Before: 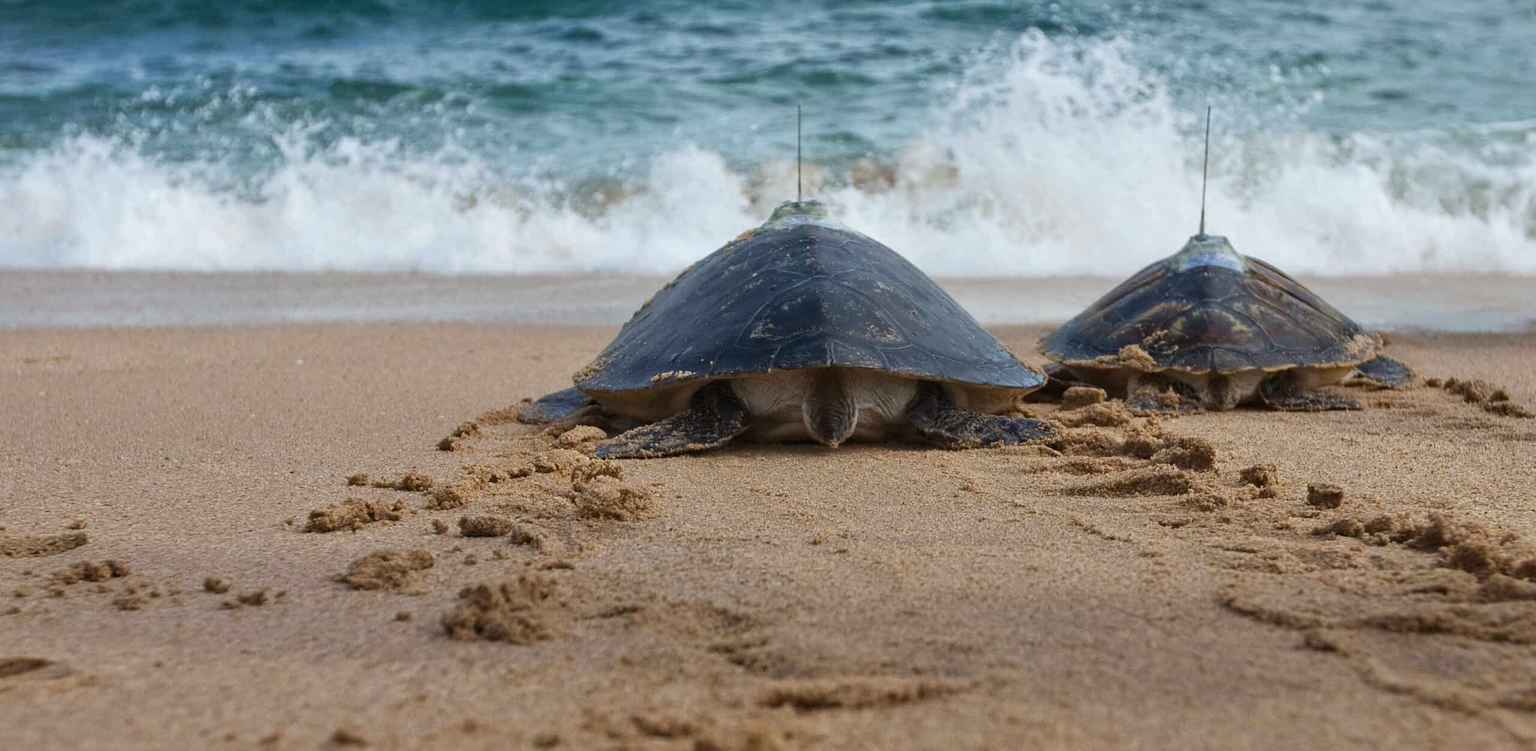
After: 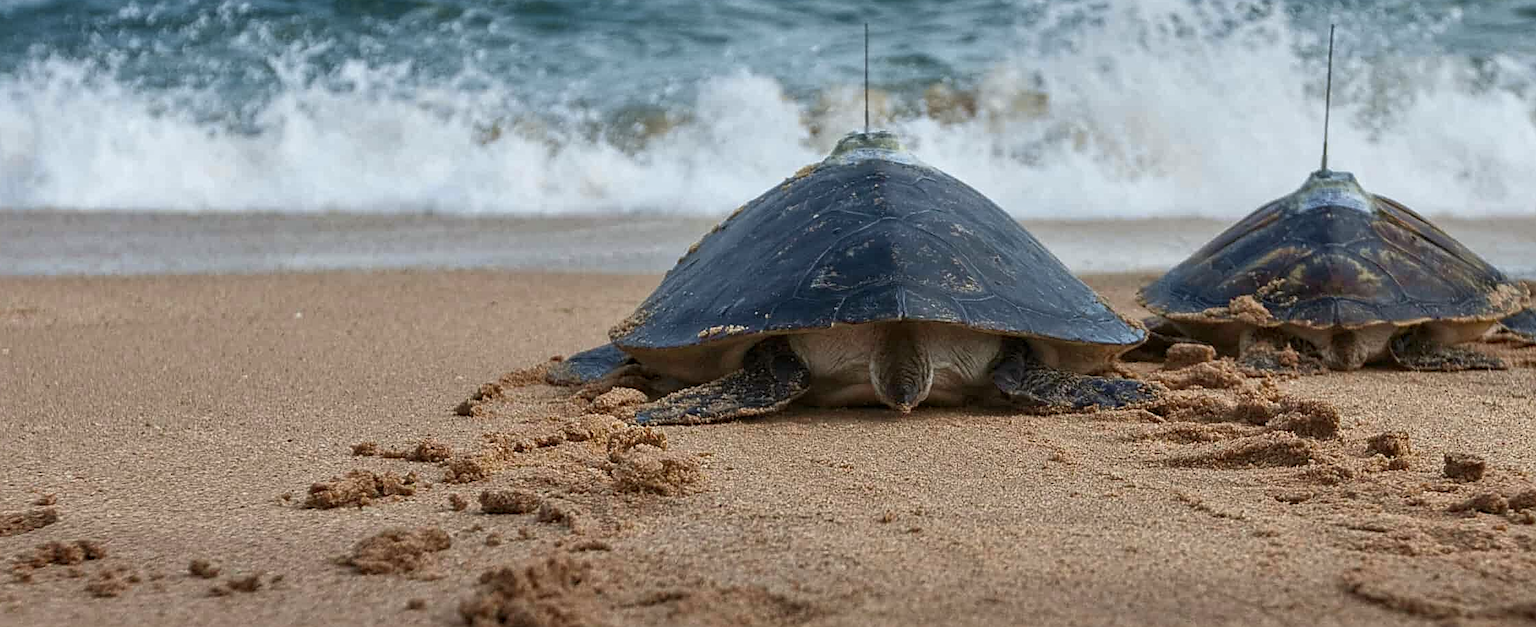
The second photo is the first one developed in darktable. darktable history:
graduated density: on, module defaults
exposure: exposure 0.161 EV, compensate highlight preservation false
sharpen: on, module defaults
local contrast: on, module defaults
shadows and highlights: radius 125.46, shadows 30.51, highlights -30.51, low approximation 0.01, soften with gaussian
crop and rotate: left 2.425%, top 11.305%, right 9.6%, bottom 15.08%
tone equalizer: on, module defaults
tone curve: curves: ch0 [(0, 0.024) (0.119, 0.146) (0.474, 0.464) (0.718, 0.721) (0.817, 0.839) (1, 0.998)]; ch1 [(0, 0) (0.377, 0.416) (0.439, 0.451) (0.477, 0.477) (0.501, 0.497) (0.538, 0.544) (0.58, 0.602) (0.664, 0.676) (0.783, 0.804) (1, 1)]; ch2 [(0, 0) (0.38, 0.405) (0.463, 0.456) (0.498, 0.497) (0.524, 0.535) (0.578, 0.576) (0.648, 0.665) (1, 1)], color space Lab, independent channels, preserve colors none
